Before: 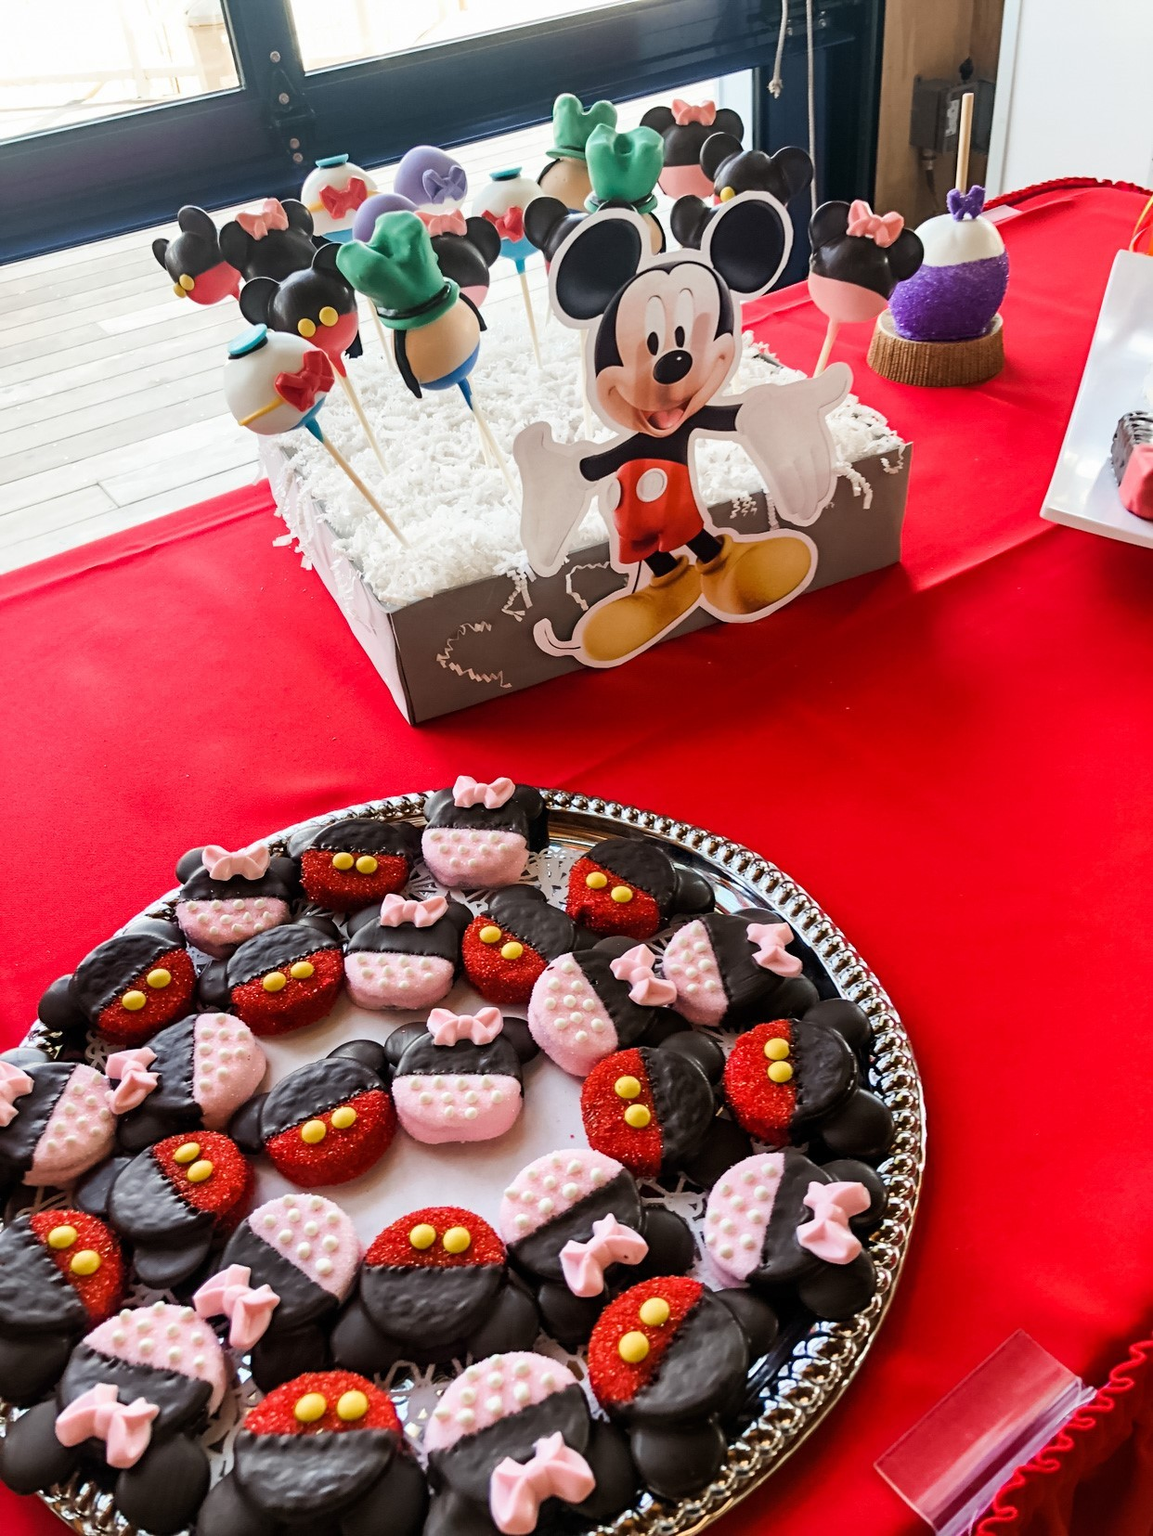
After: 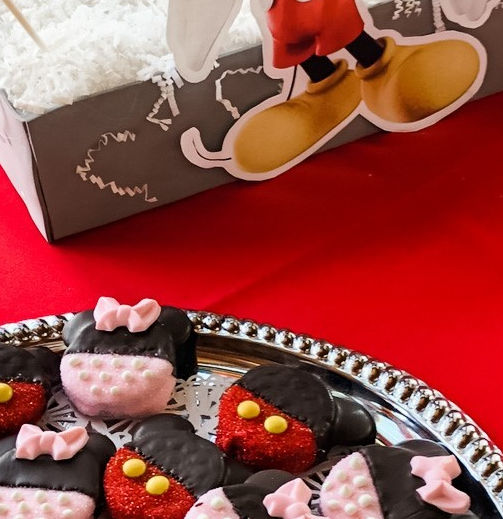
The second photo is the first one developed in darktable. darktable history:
crop: left 31.801%, top 32.582%, right 27.629%, bottom 36.039%
